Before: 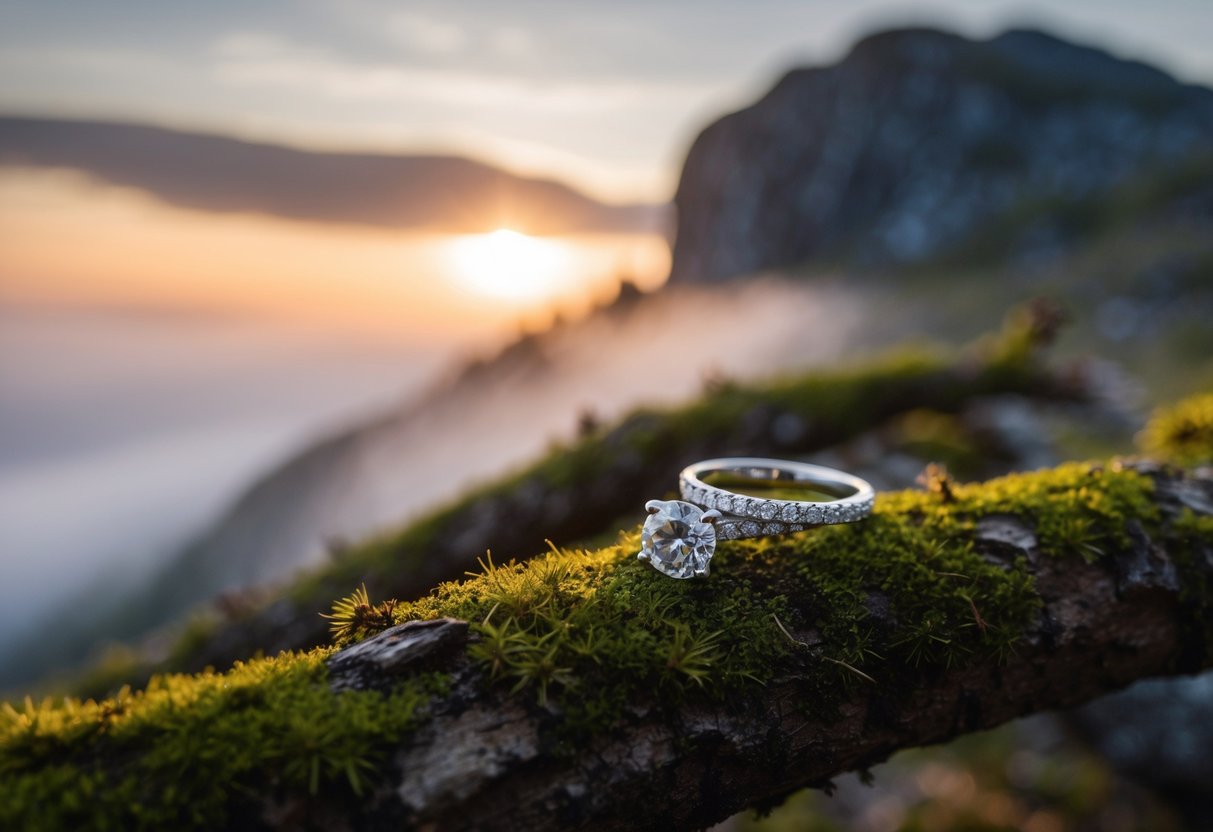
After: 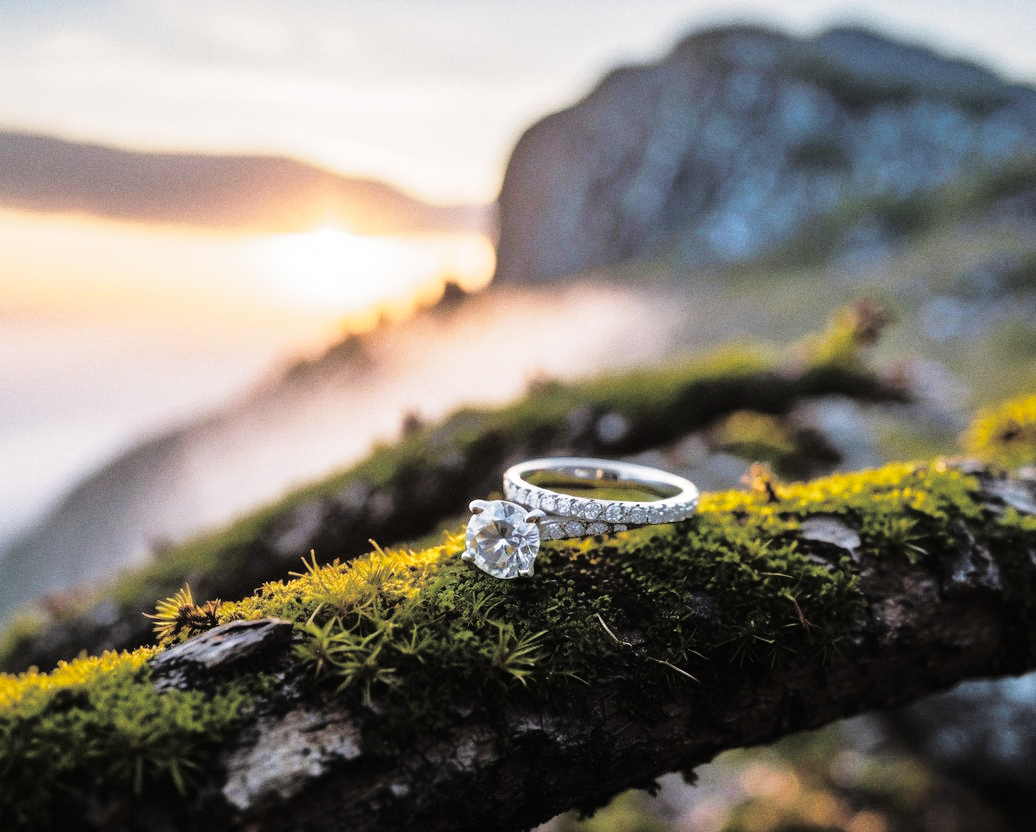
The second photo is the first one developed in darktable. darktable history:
crop and rotate: left 14.584%
base curve: curves: ch0 [(0, 0) (0.028, 0.03) (0.121, 0.232) (0.46, 0.748) (0.859, 0.968) (1, 1)], preserve colors none
split-toning: shadows › hue 36°, shadows › saturation 0.05, highlights › hue 10.8°, highlights › saturation 0.15, compress 40%
tone equalizer: -8 EV -0.528 EV, -7 EV -0.319 EV, -6 EV -0.083 EV, -5 EV 0.413 EV, -4 EV 0.985 EV, -3 EV 0.791 EV, -2 EV -0.01 EV, -1 EV 0.14 EV, +0 EV -0.012 EV, smoothing 1
grain: on, module defaults
